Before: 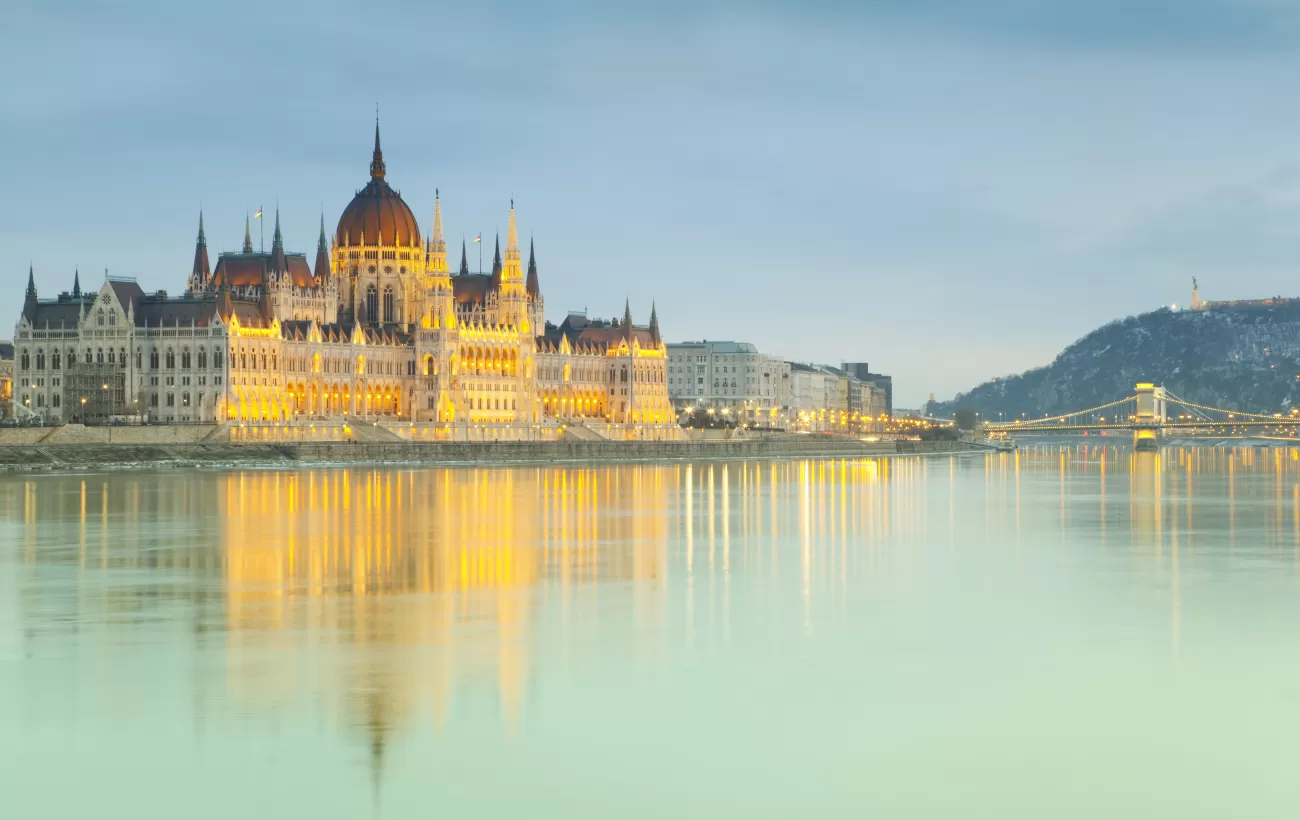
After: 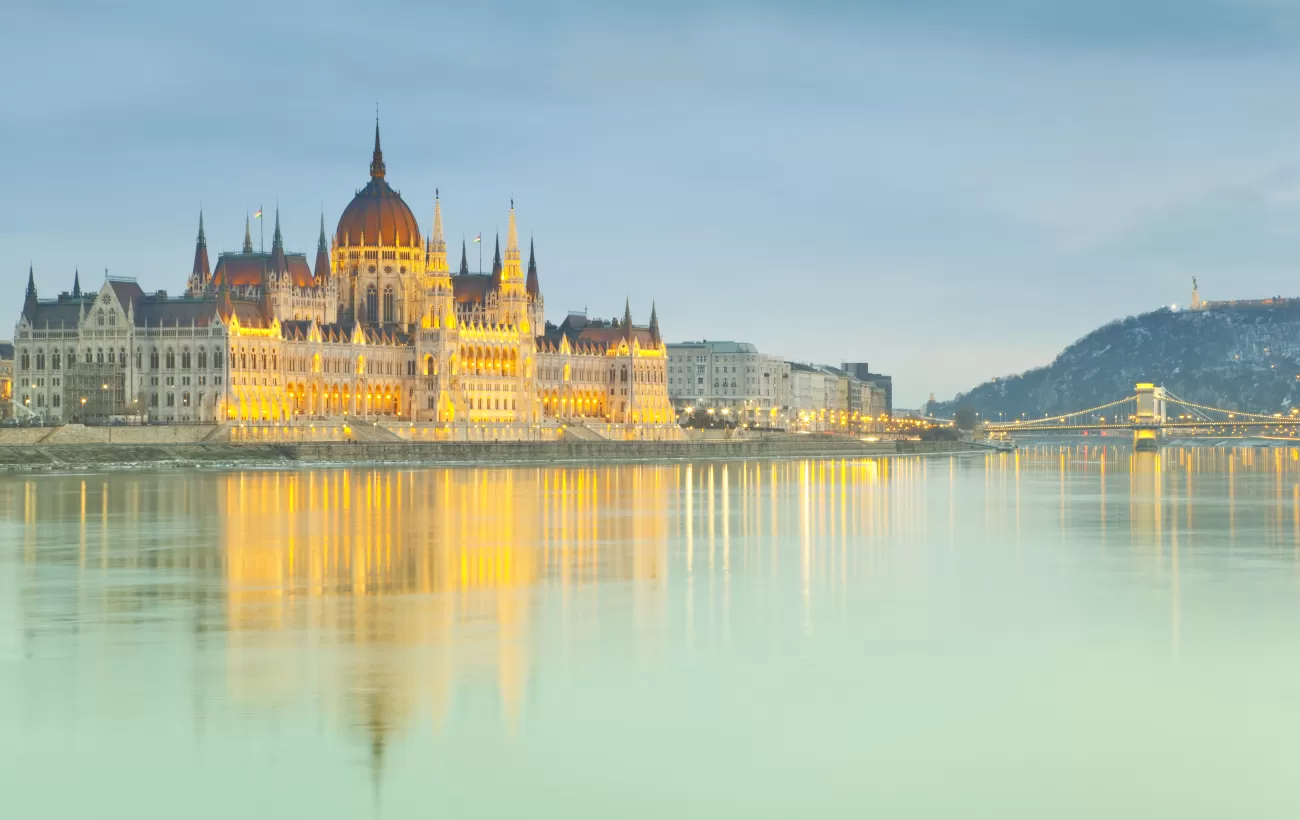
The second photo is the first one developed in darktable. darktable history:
tone equalizer: -7 EV 0.161 EV, -6 EV 0.575 EV, -5 EV 1.14 EV, -4 EV 1.32 EV, -3 EV 1.17 EV, -2 EV 0.6 EV, -1 EV 0.157 EV
